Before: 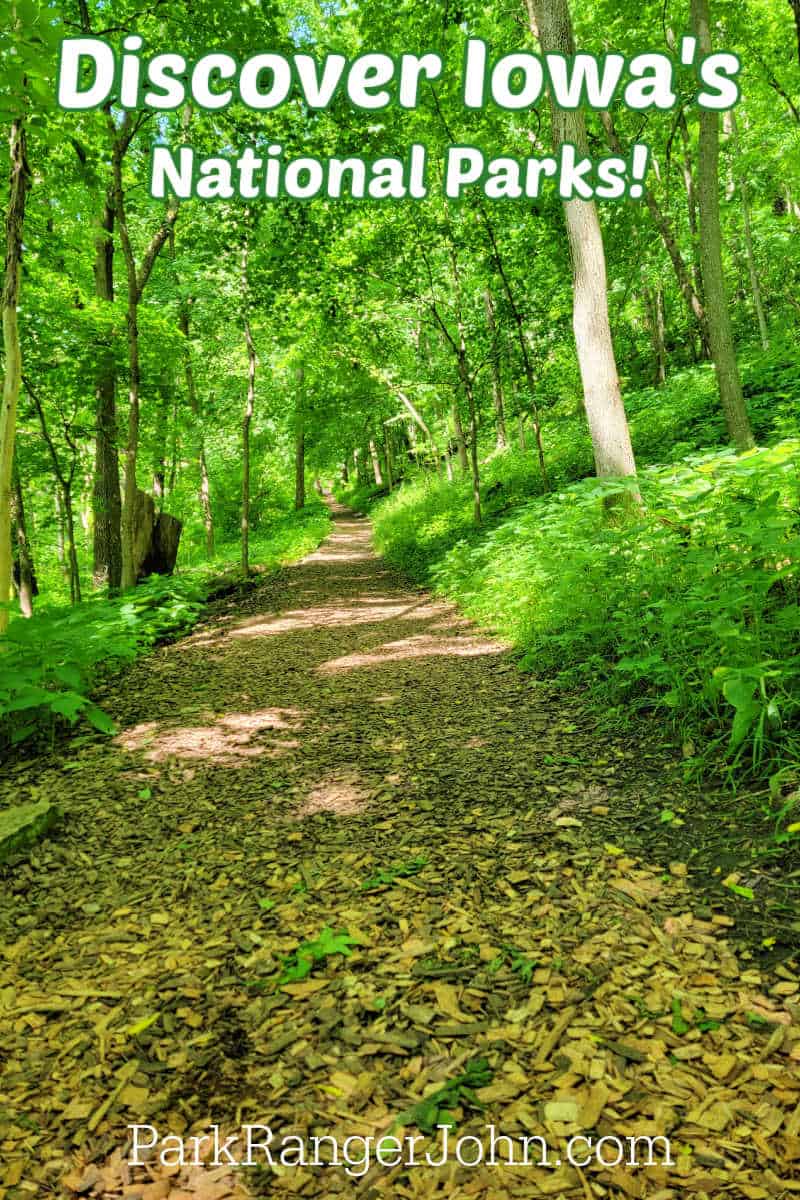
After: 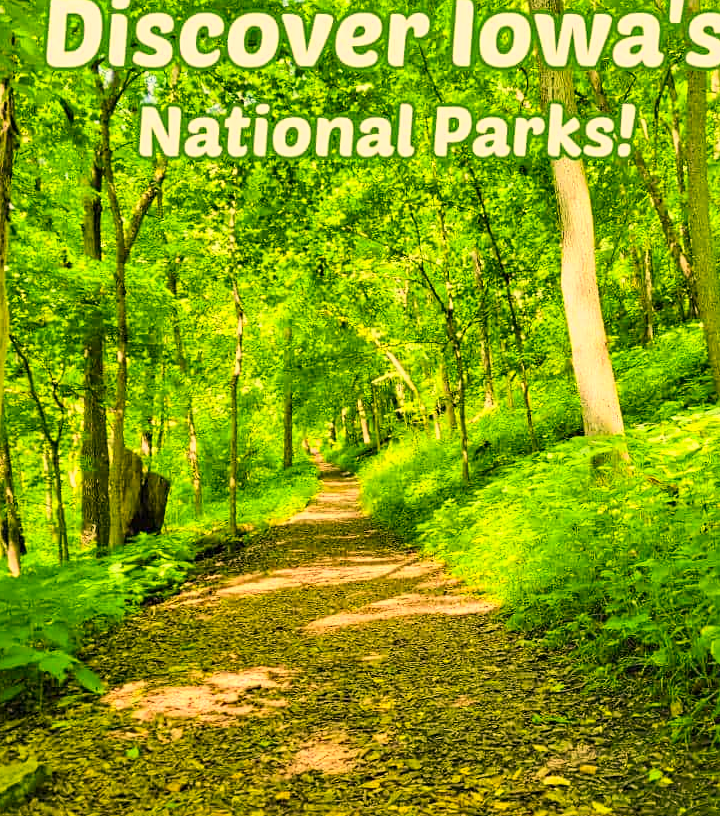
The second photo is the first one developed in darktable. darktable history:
crop: left 1.509%, top 3.452%, right 7.696%, bottom 28.452%
color correction: highlights a* 15, highlights b* 31.55
sharpen: amount 0.2
contrast brightness saturation: contrast 0.2, brightness 0.16, saturation 0.22
haze removal: compatibility mode true, adaptive false
